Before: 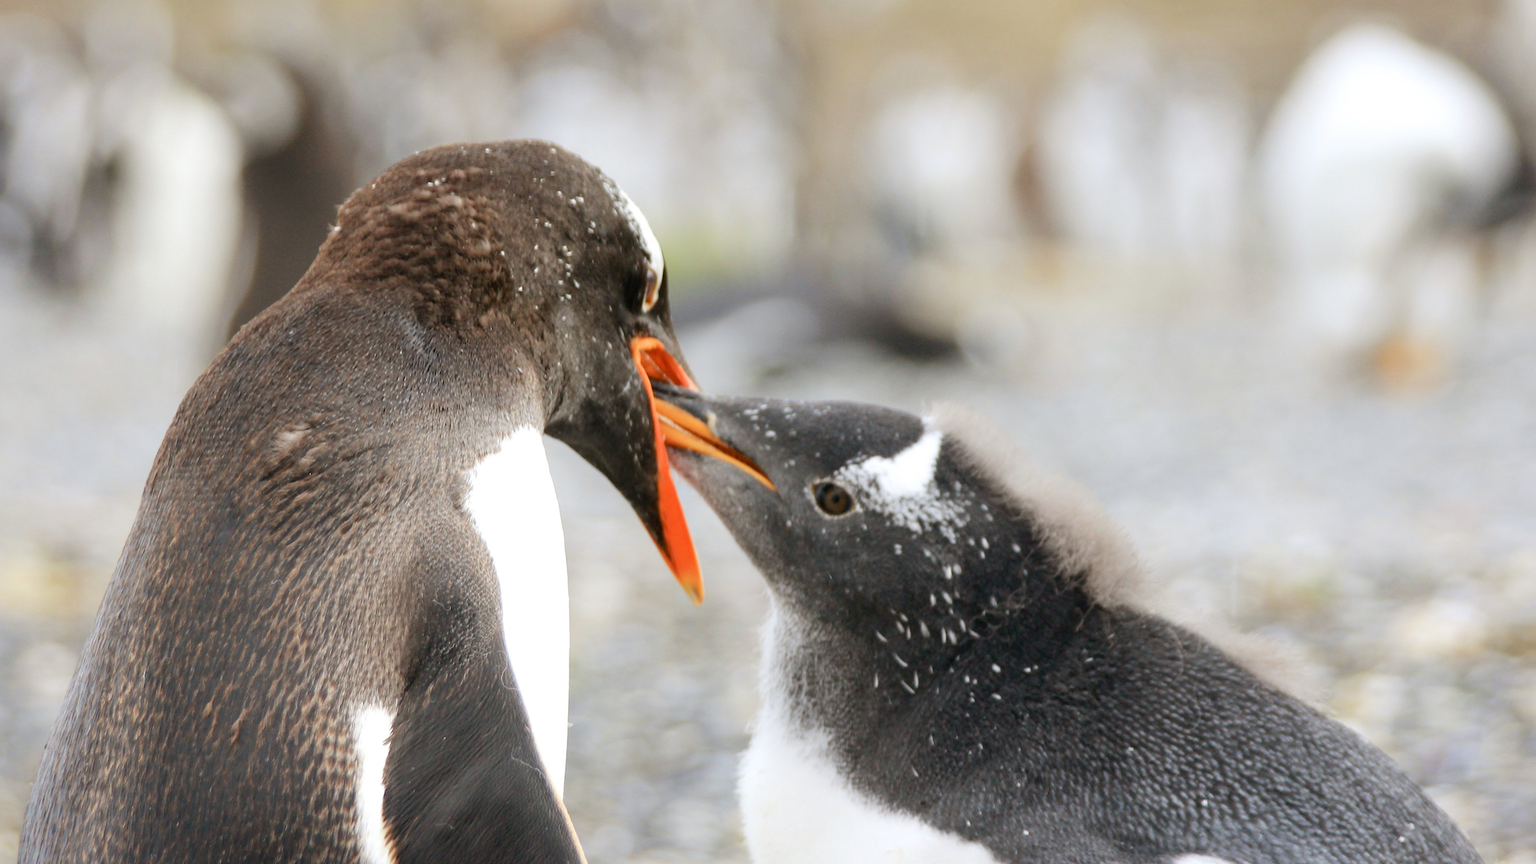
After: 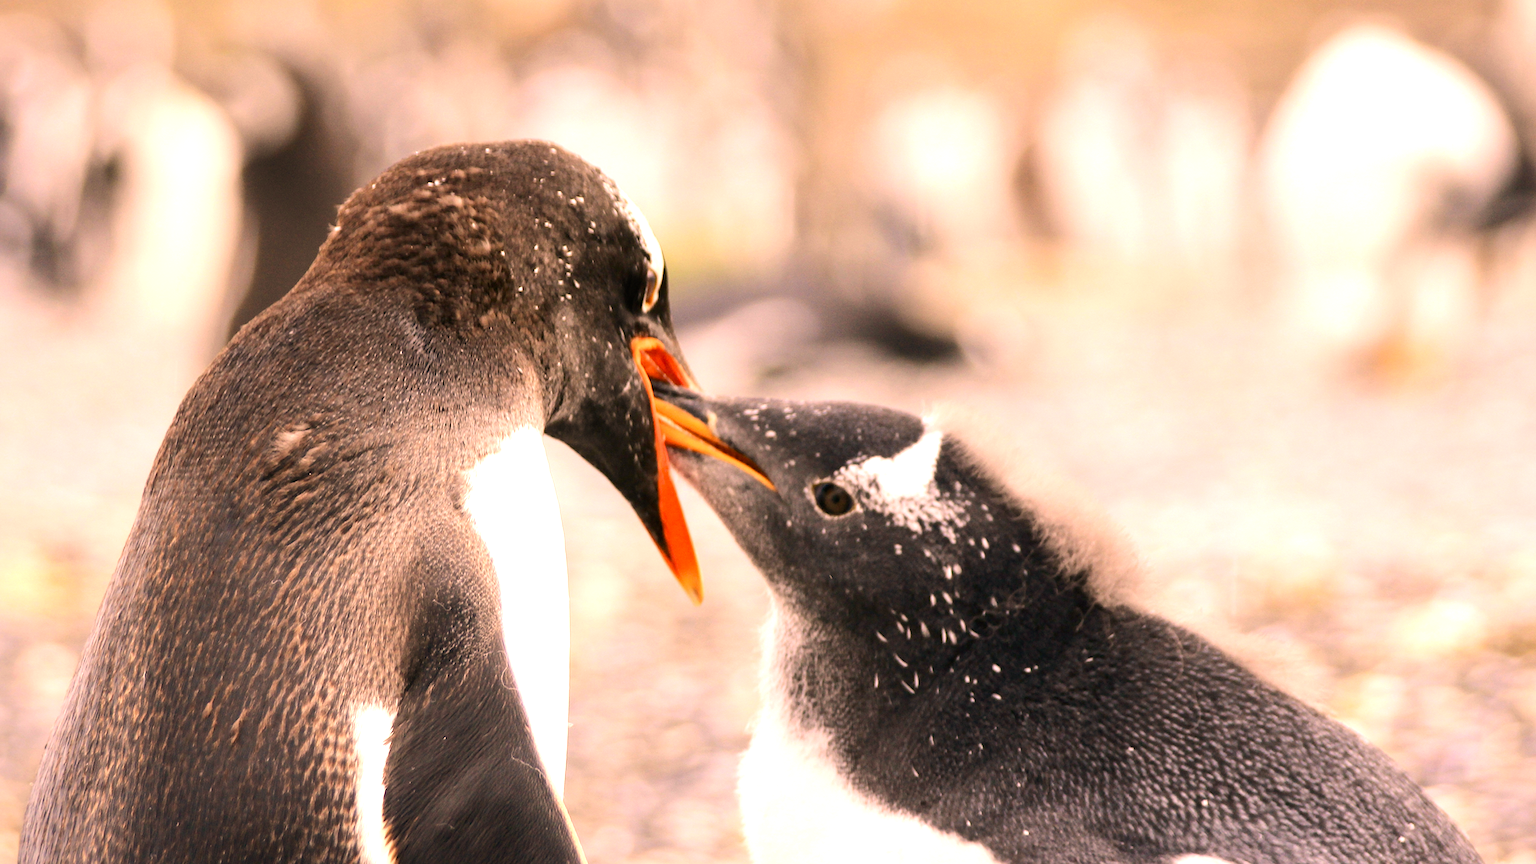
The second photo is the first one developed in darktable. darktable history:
color correction: highlights a* 21.16, highlights b* 19.61
tone equalizer: -8 EV -0.75 EV, -7 EV -0.7 EV, -6 EV -0.6 EV, -5 EV -0.4 EV, -3 EV 0.4 EV, -2 EV 0.6 EV, -1 EV 0.7 EV, +0 EV 0.75 EV, edges refinement/feathering 500, mask exposure compensation -1.57 EV, preserve details no
